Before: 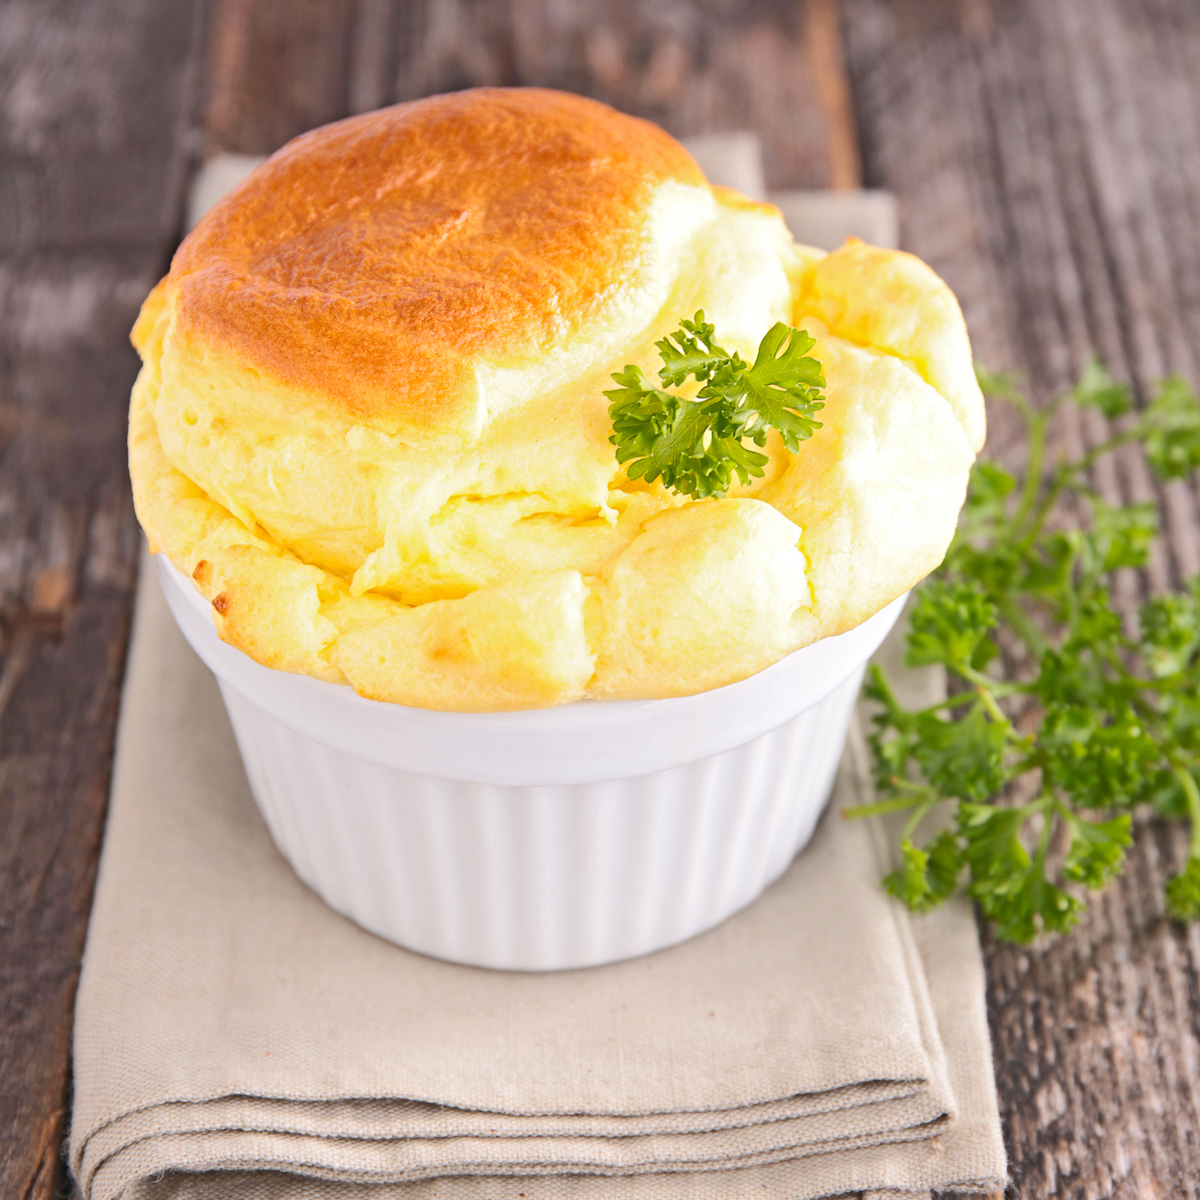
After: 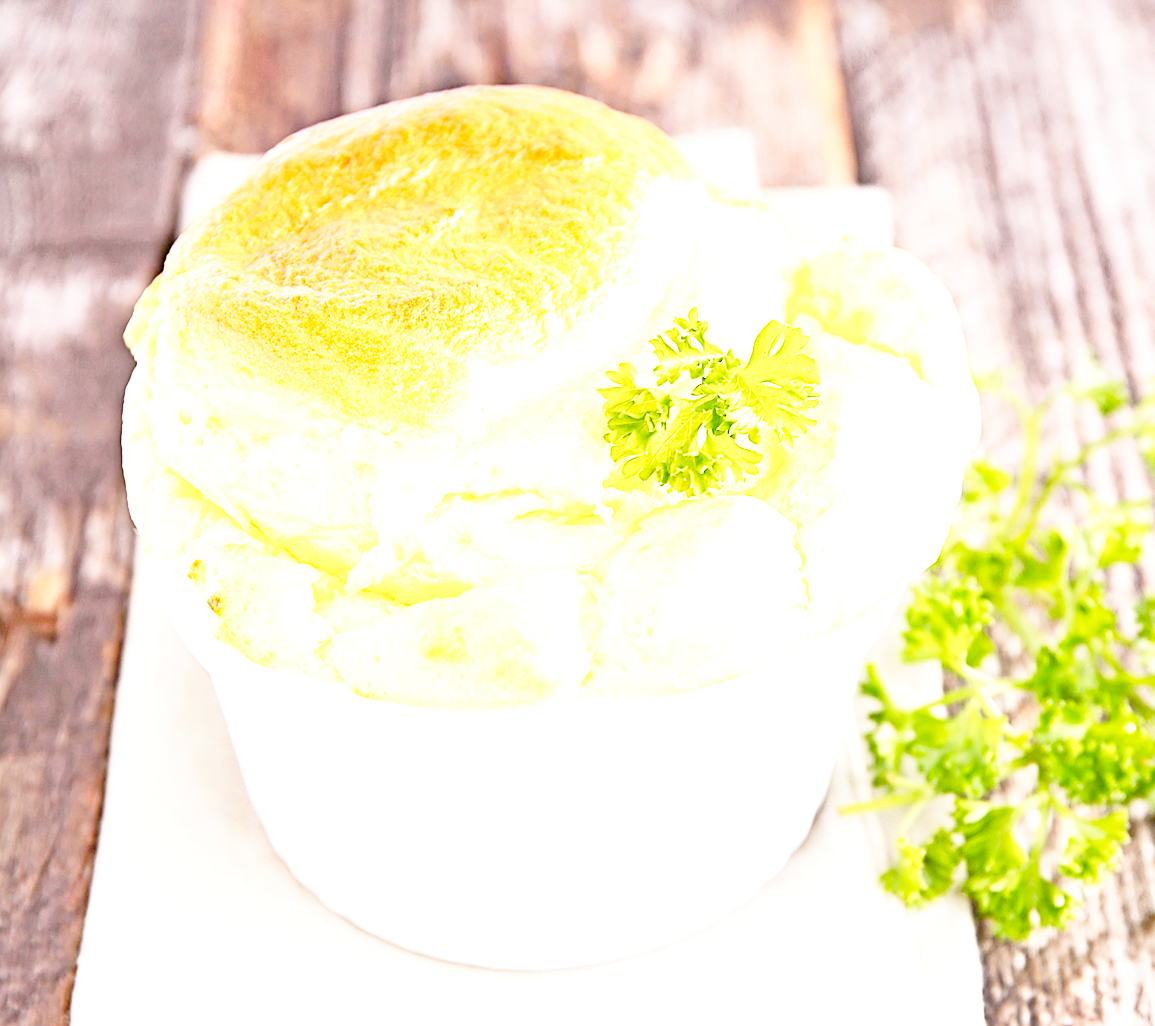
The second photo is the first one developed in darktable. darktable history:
sharpen: amount 0.478
exposure: black level correction 0.008, exposure 0.979 EV, compensate highlight preservation false
base curve: curves: ch0 [(0, 0) (0.028, 0.03) (0.105, 0.232) (0.387, 0.748) (0.754, 0.968) (1, 1)], fusion 1, exposure shift 0.576, preserve colors none
crop and rotate: angle 0.2°, left 0.275%, right 3.127%, bottom 14.18%
